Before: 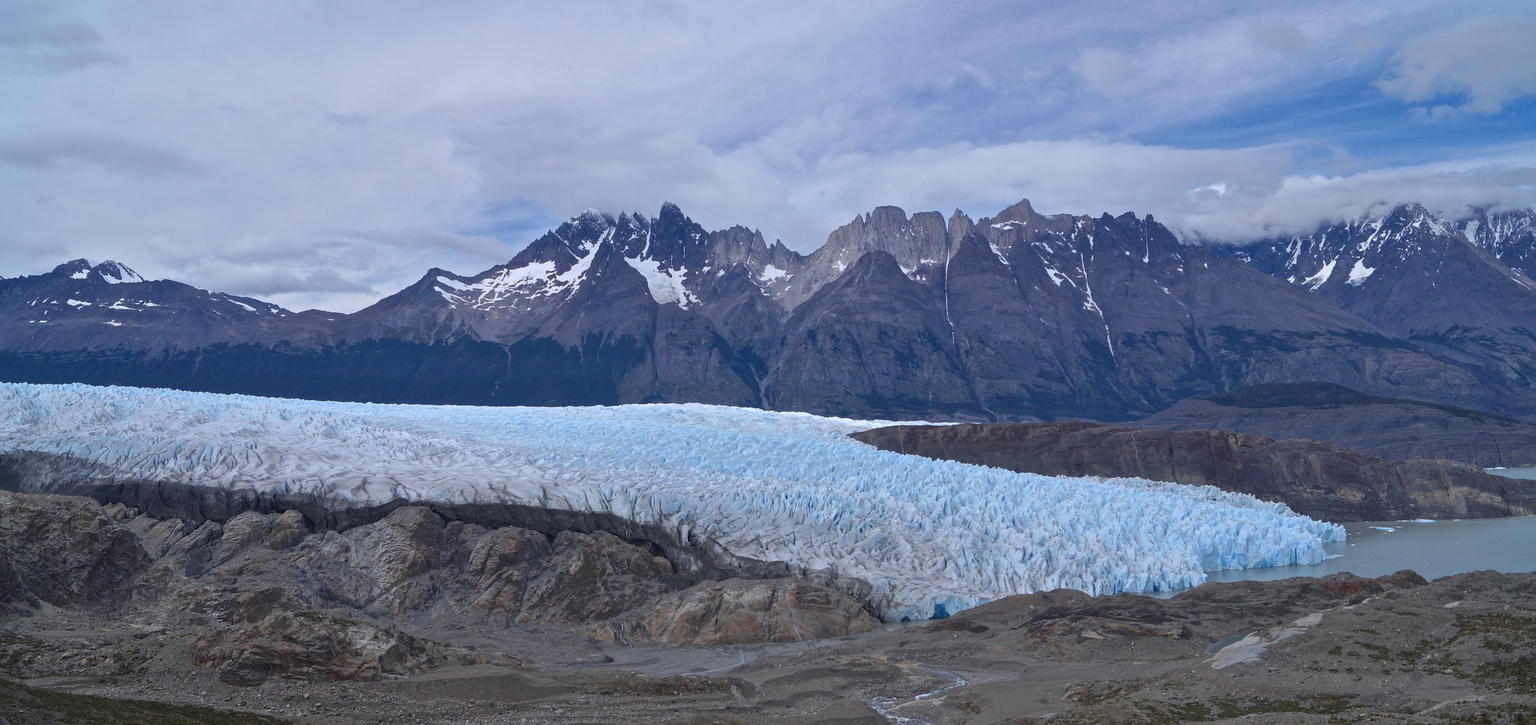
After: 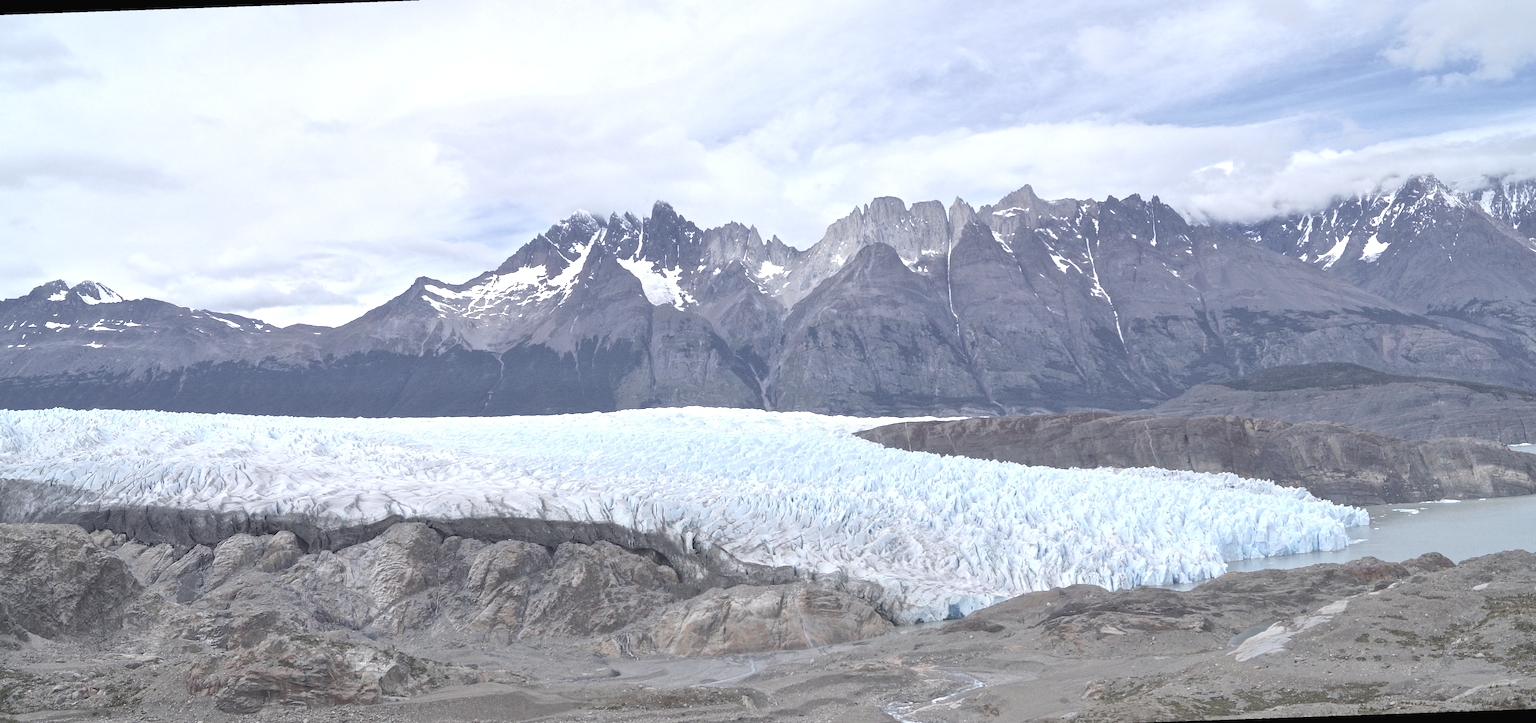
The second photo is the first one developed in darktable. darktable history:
exposure: black level correction 0, exposure 0.95 EV, compensate exposure bias true, compensate highlight preservation false
contrast brightness saturation: brightness 0.18, saturation -0.5
white balance: red 1.009, blue 0.985
rotate and perspective: rotation -2°, crop left 0.022, crop right 0.978, crop top 0.049, crop bottom 0.951
